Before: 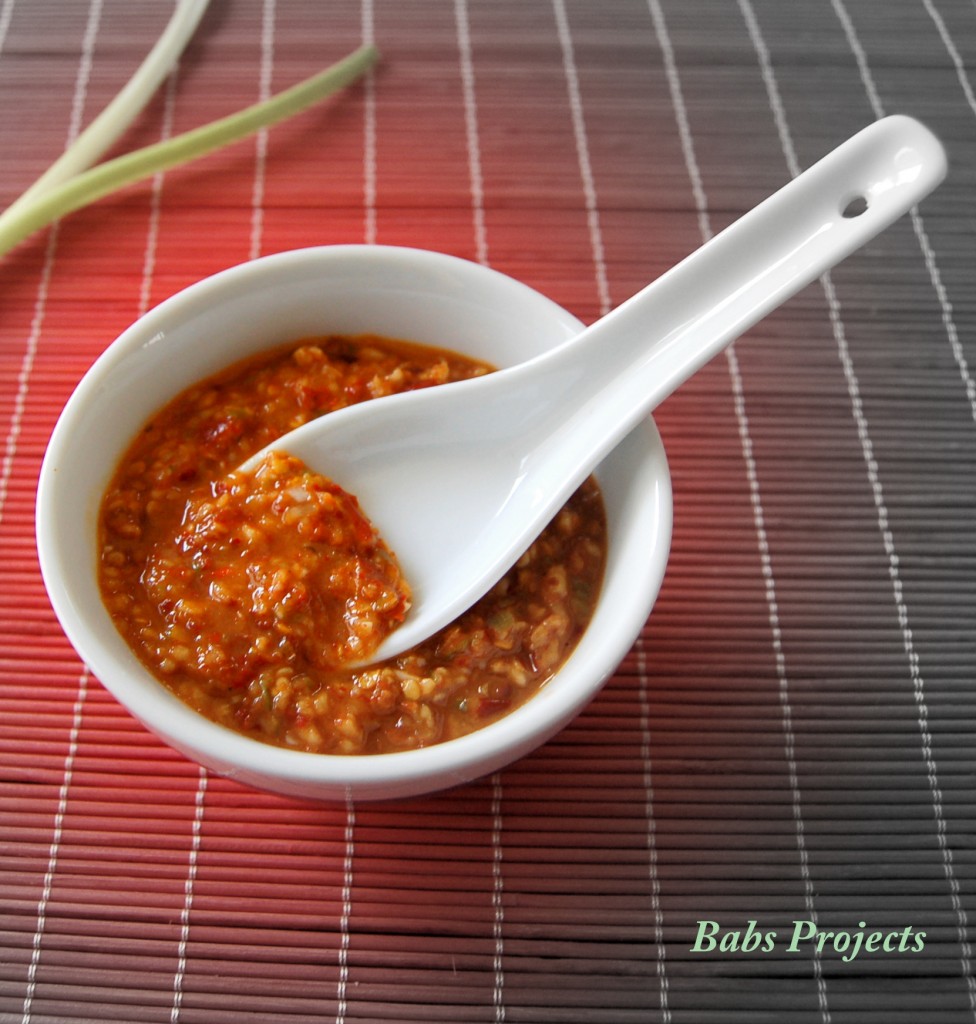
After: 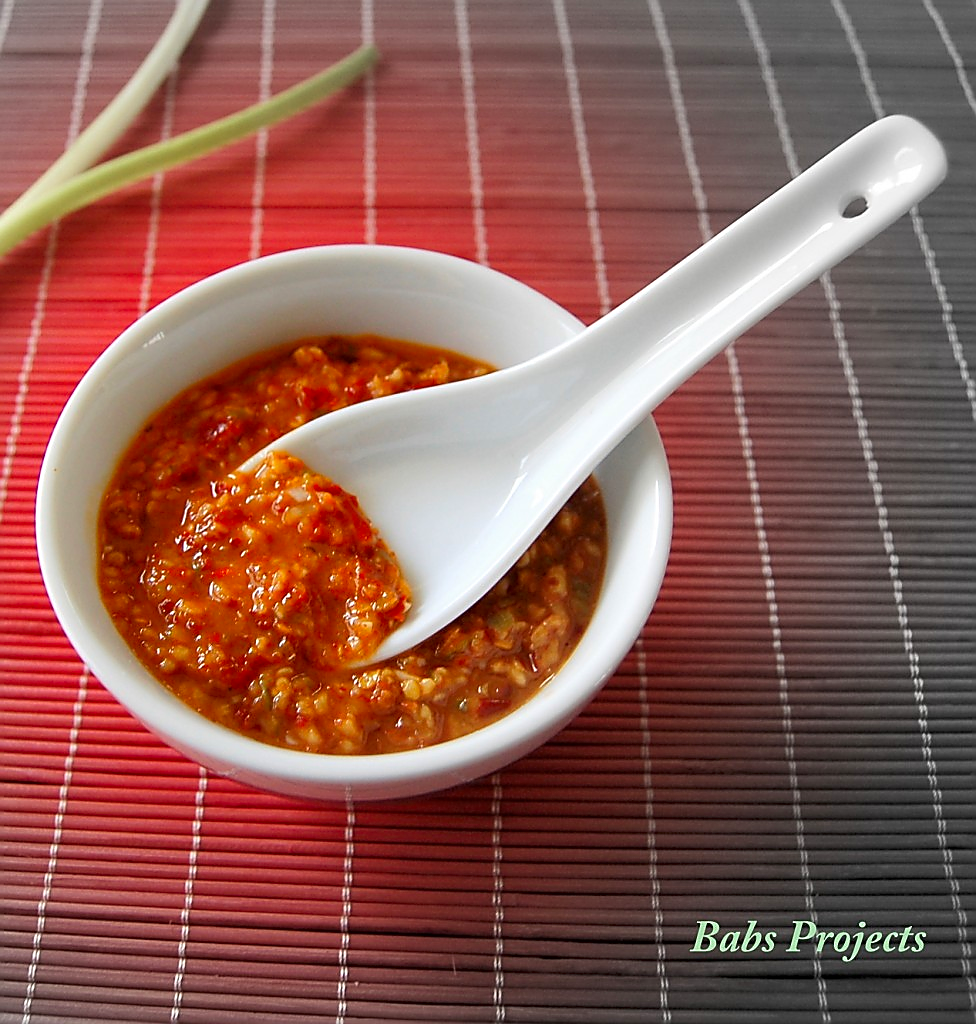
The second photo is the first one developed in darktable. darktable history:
sharpen: radius 1.4, amount 1.25, threshold 0.7
contrast brightness saturation: saturation 0.18
